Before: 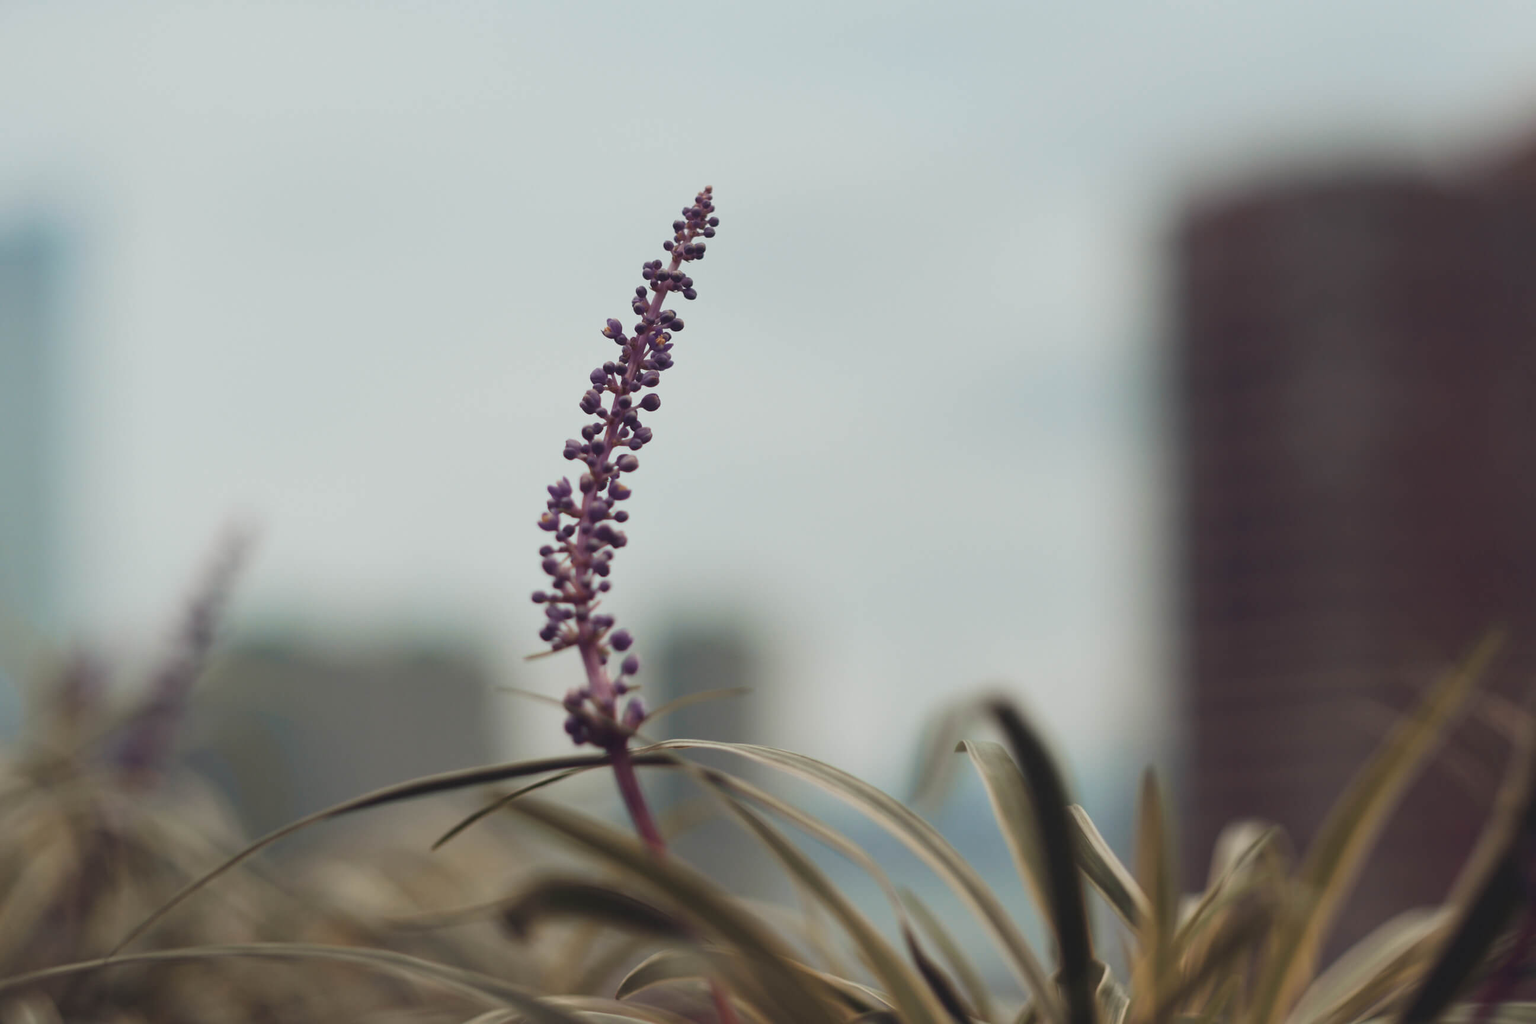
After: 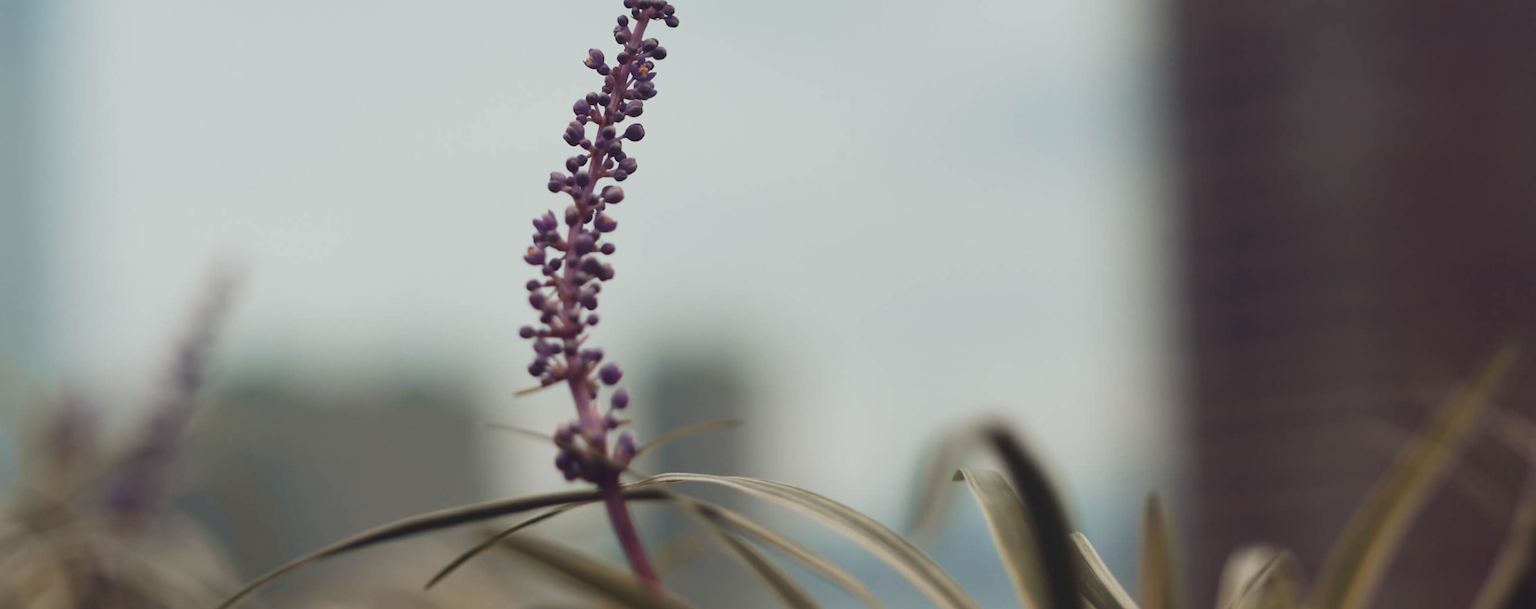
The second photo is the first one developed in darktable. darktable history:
crop and rotate: top 25.357%, bottom 13.942%
rotate and perspective: rotation -1.32°, lens shift (horizontal) -0.031, crop left 0.015, crop right 0.985, crop top 0.047, crop bottom 0.982
